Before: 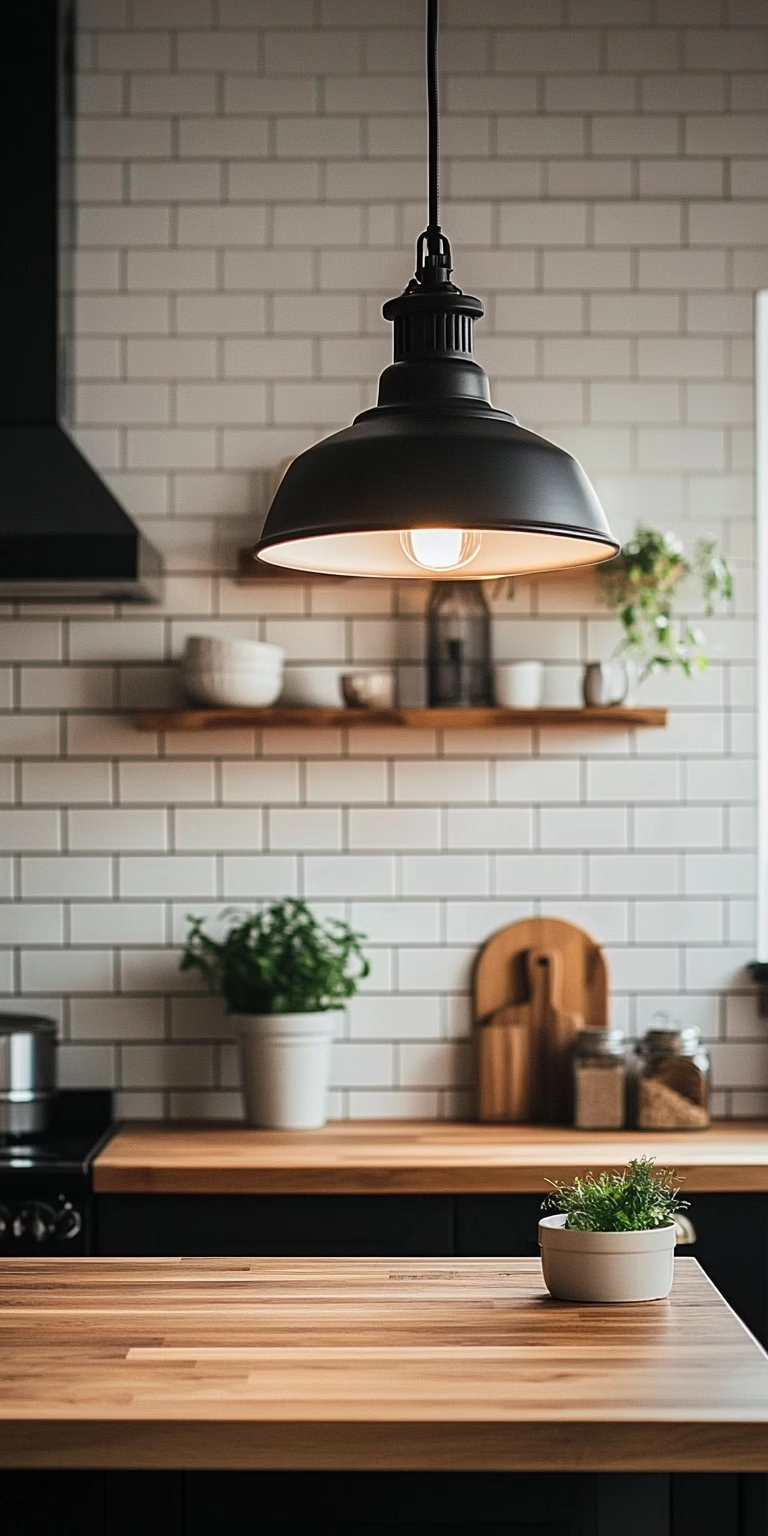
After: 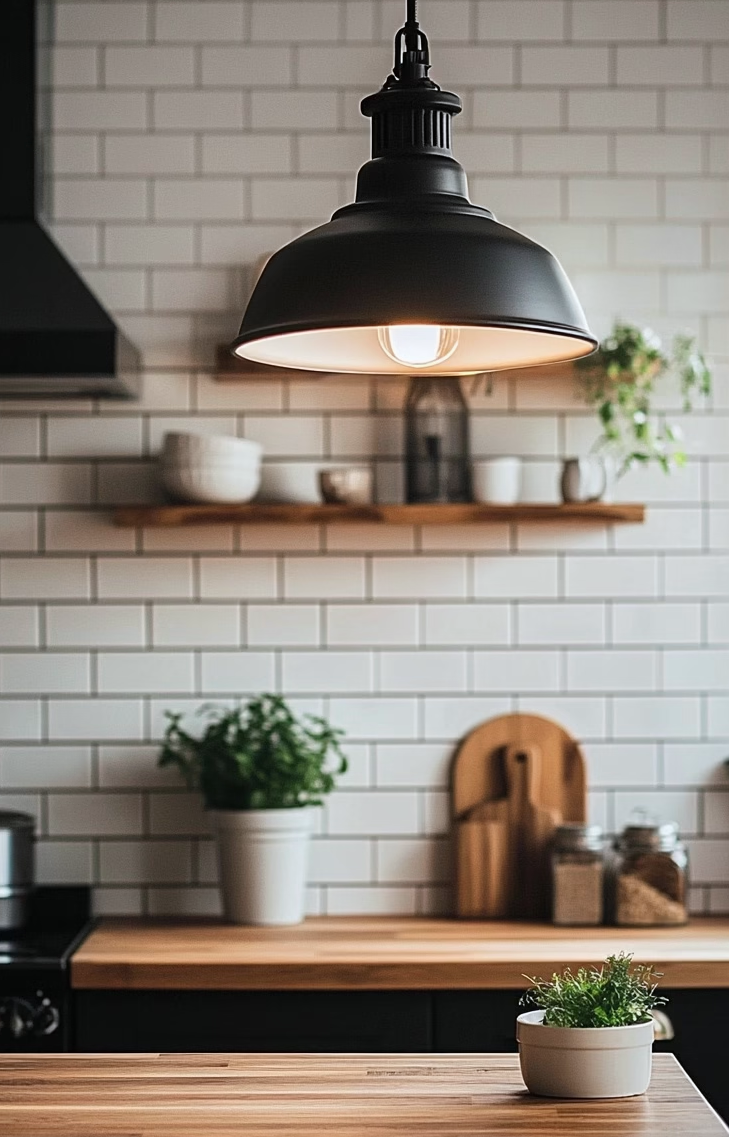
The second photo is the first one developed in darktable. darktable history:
crop and rotate: left 2.991%, top 13.302%, right 1.981%, bottom 12.636%
white balance: red 0.988, blue 1.017
contrast brightness saturation: saturation -0.05
